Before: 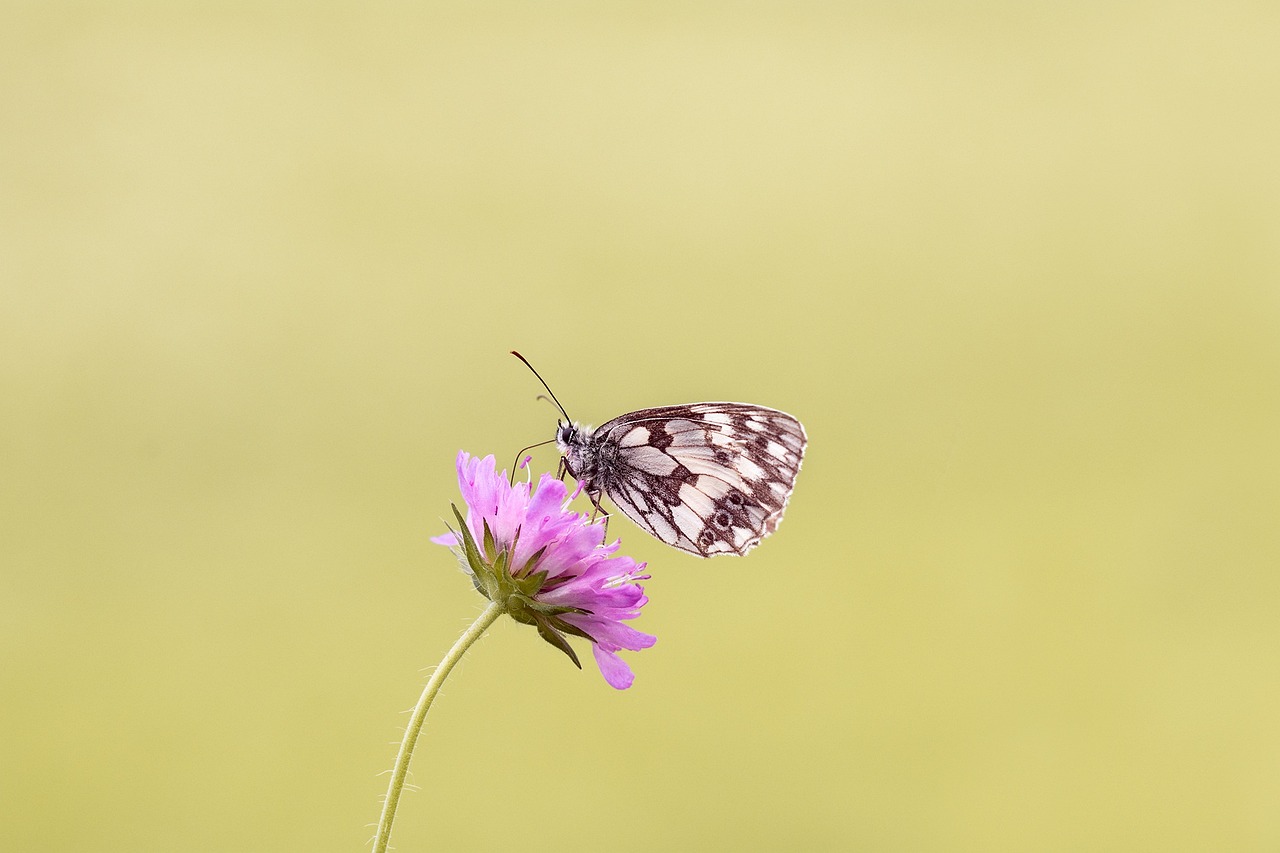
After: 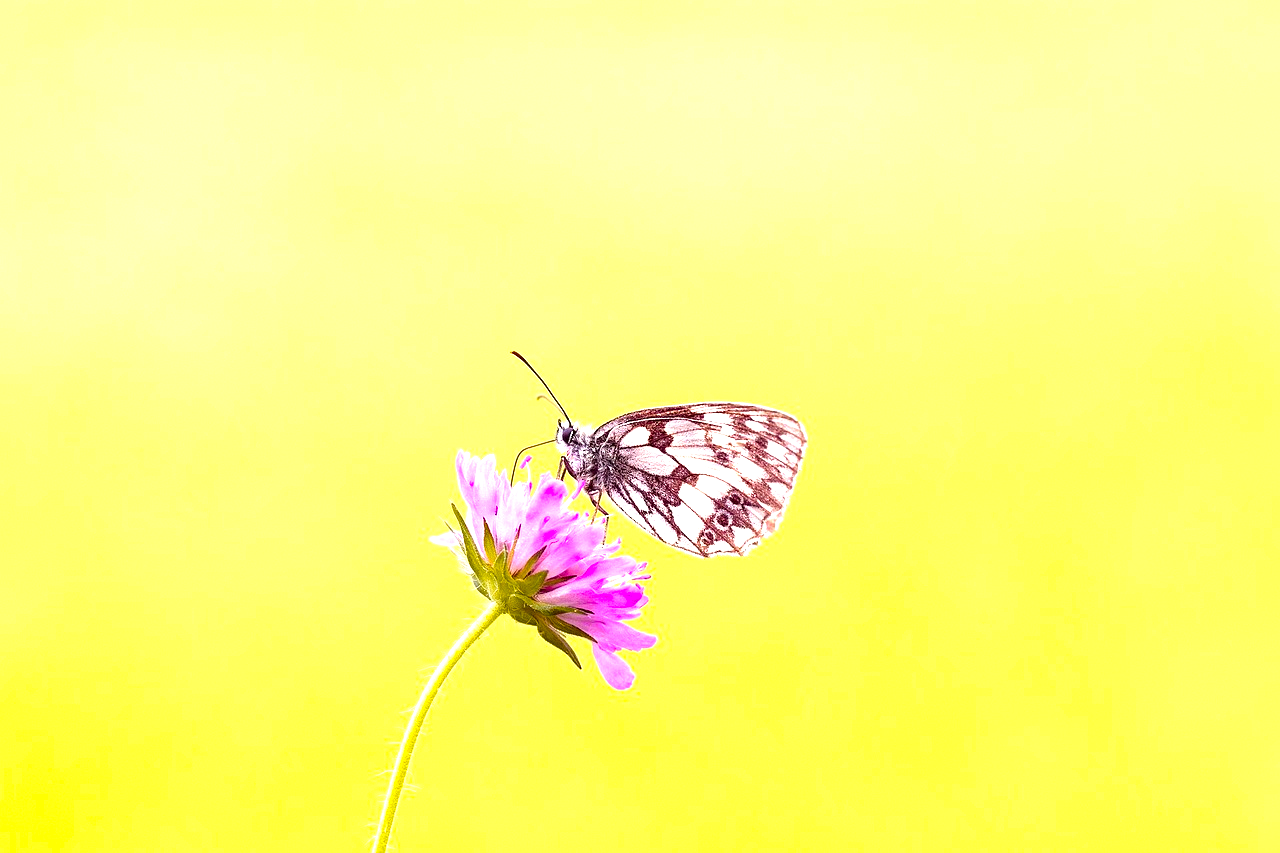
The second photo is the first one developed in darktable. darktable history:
color balance rgb: linear chroma grading › global chroma 15%, perceptual saturation grading › global saturation 30%
exposure: black level correction 0, exposure 1.1 EV, compensate exposure bias true, compensate highlight preservation false
